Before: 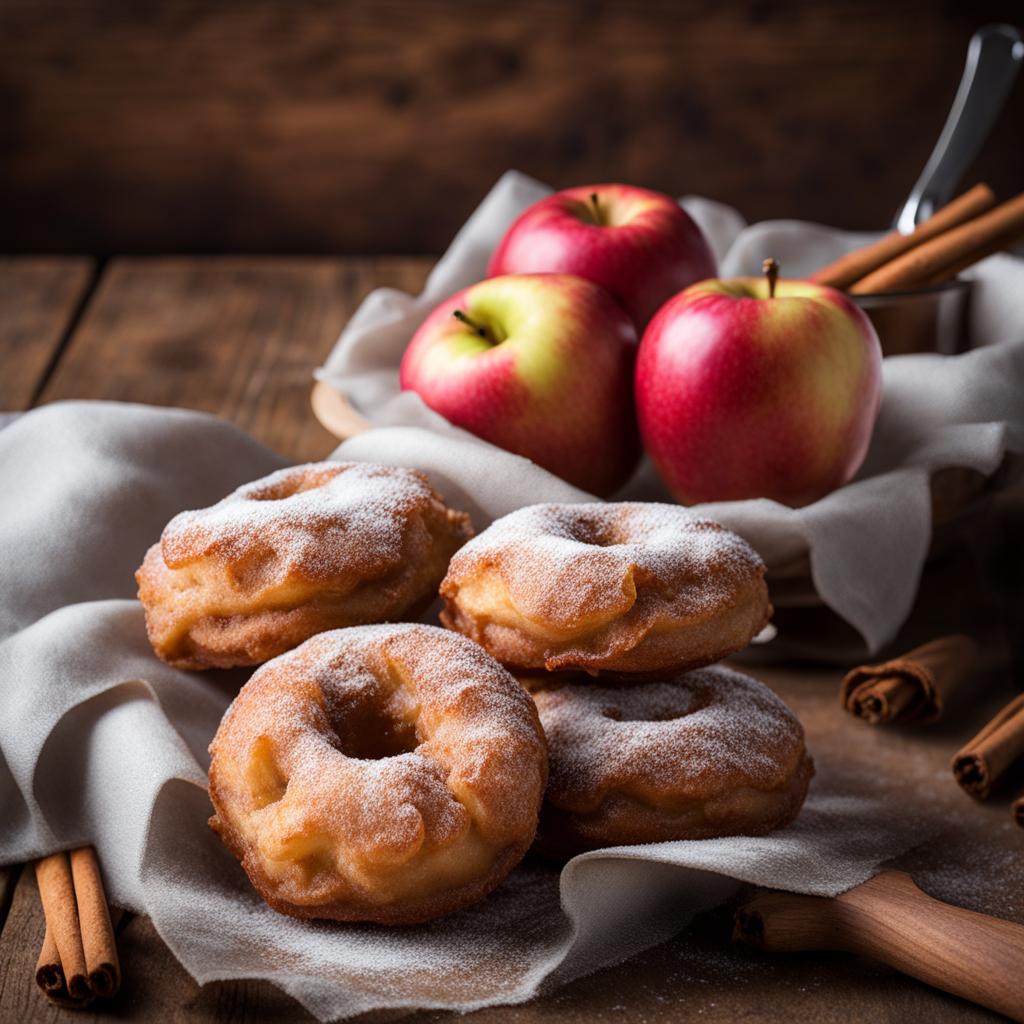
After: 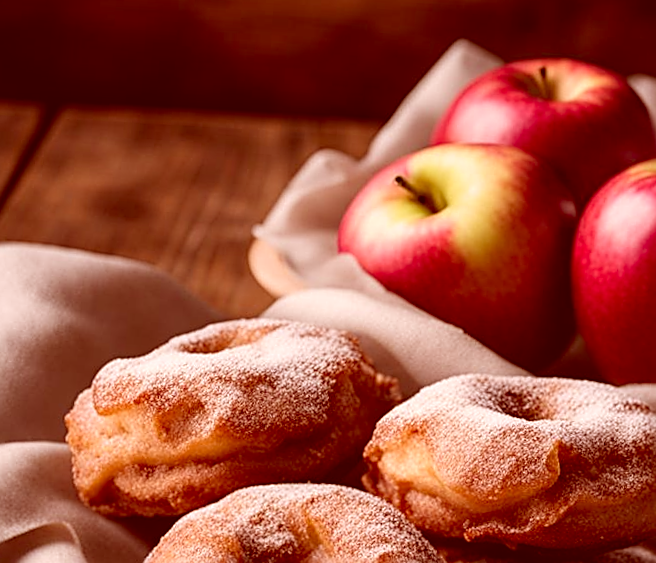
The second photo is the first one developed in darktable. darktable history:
sharpen: amount 0.75
color correction: highlights a* 9.03, highlights b* 8.71, shadows a* 40, shadows b* 40, saturation 0.8
rotate and perspective: rotation -1.32°, lens shift (horizontal) -0.031, crop left 0.015, crop right 0.985, crop top 0.047, crop bottom 0.982
crop and rotate: angle -4.99°, left 2.122%, top 6.945%, right 27.566%, bottom 30.519%
tone equalizer: on, module defaults
exposure: compensate highlight preservation false
